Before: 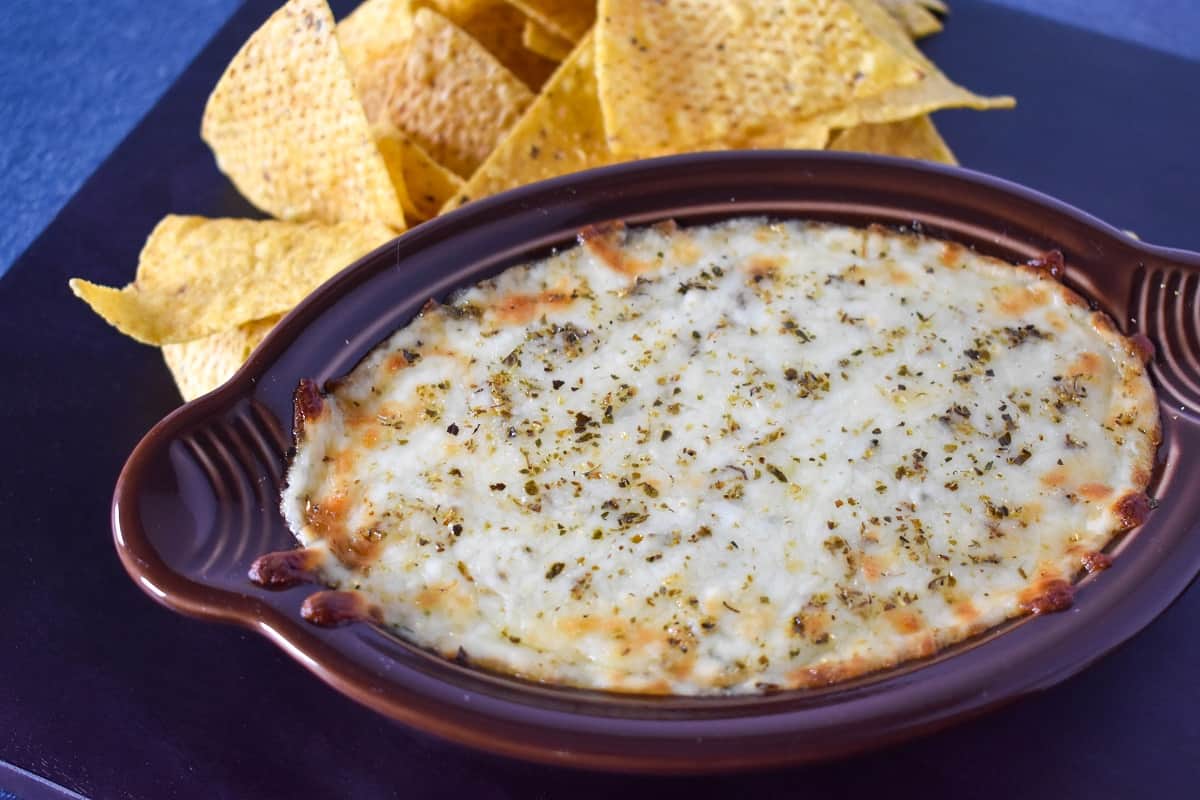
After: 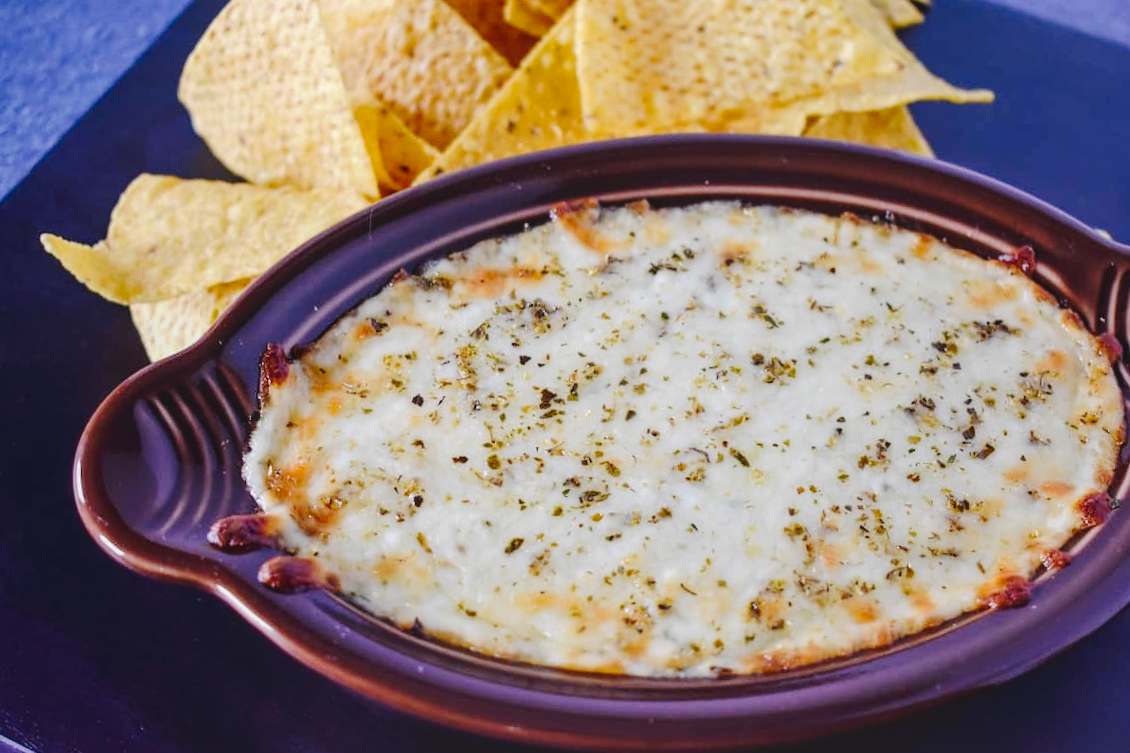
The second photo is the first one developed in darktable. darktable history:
crop and rotate: angle -2.37°
tone curve: curves: ch0 [(0, 0) (0.003, 0.026) (0.011, 0.03) (0.025, 0.038) (0.044, 0.046) (0.069, 0.055) (0.1, 0.075) (0.136, 0.114) (0.177, 0.158) (0.224, 0.215) (0.277, 0.296) (0.335, 0.386) (0.399, 0.479) (0.468, 0.568) (0.543, 0.637) (0.623, 0.707) (0.709, 0.773) (0.801, 0.834) (0.898, 0.896) (1, 1)], preserve colors none
local contrast: detail 110%
